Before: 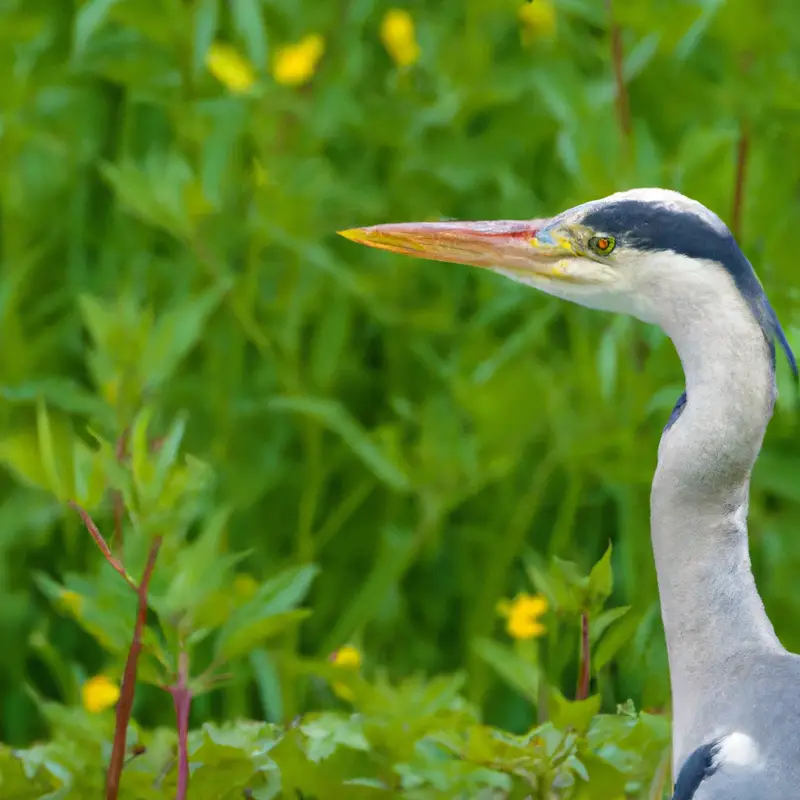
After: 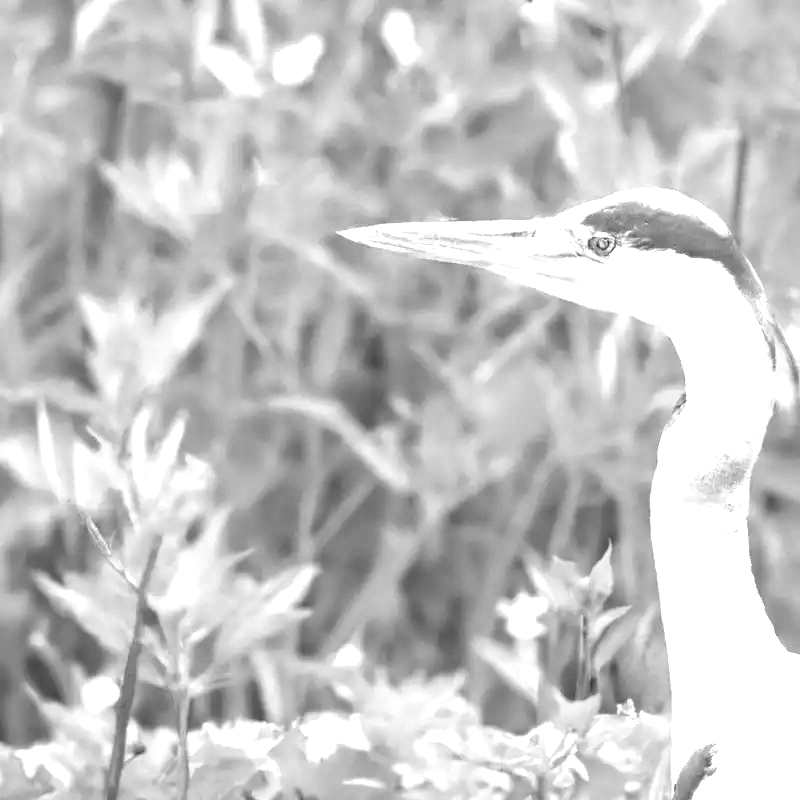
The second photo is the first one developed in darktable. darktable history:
tone equalizer: on, module defaults
exposure: exposure 2.053 EV, compensate exposure bias true, compensate highlight preservation false
color calibration: output gray [0.28, 0.41, 0.31, 0], gray › normalize channels true, illuminant as shot in camera, x 0.358, y 0.373, temperature 4628.91 K, gamut compression 0.02
